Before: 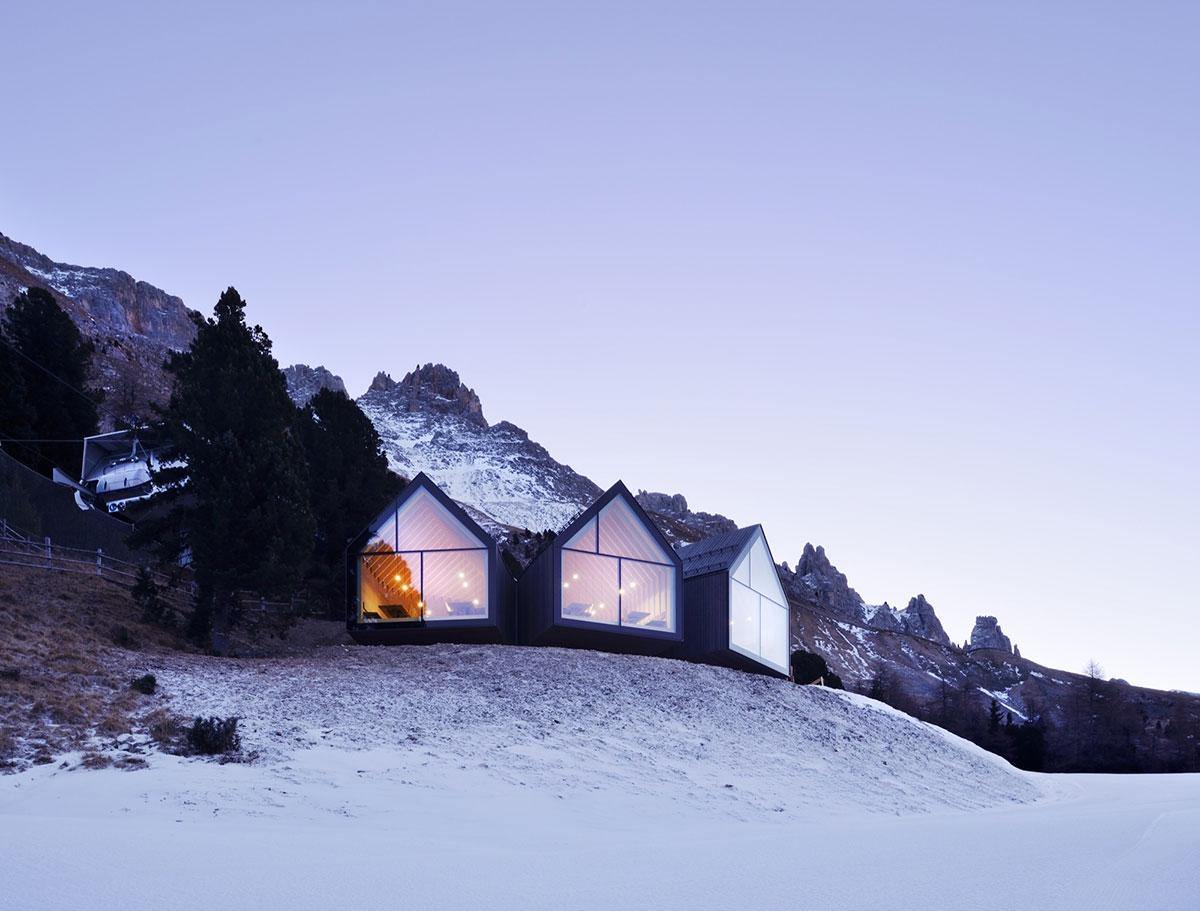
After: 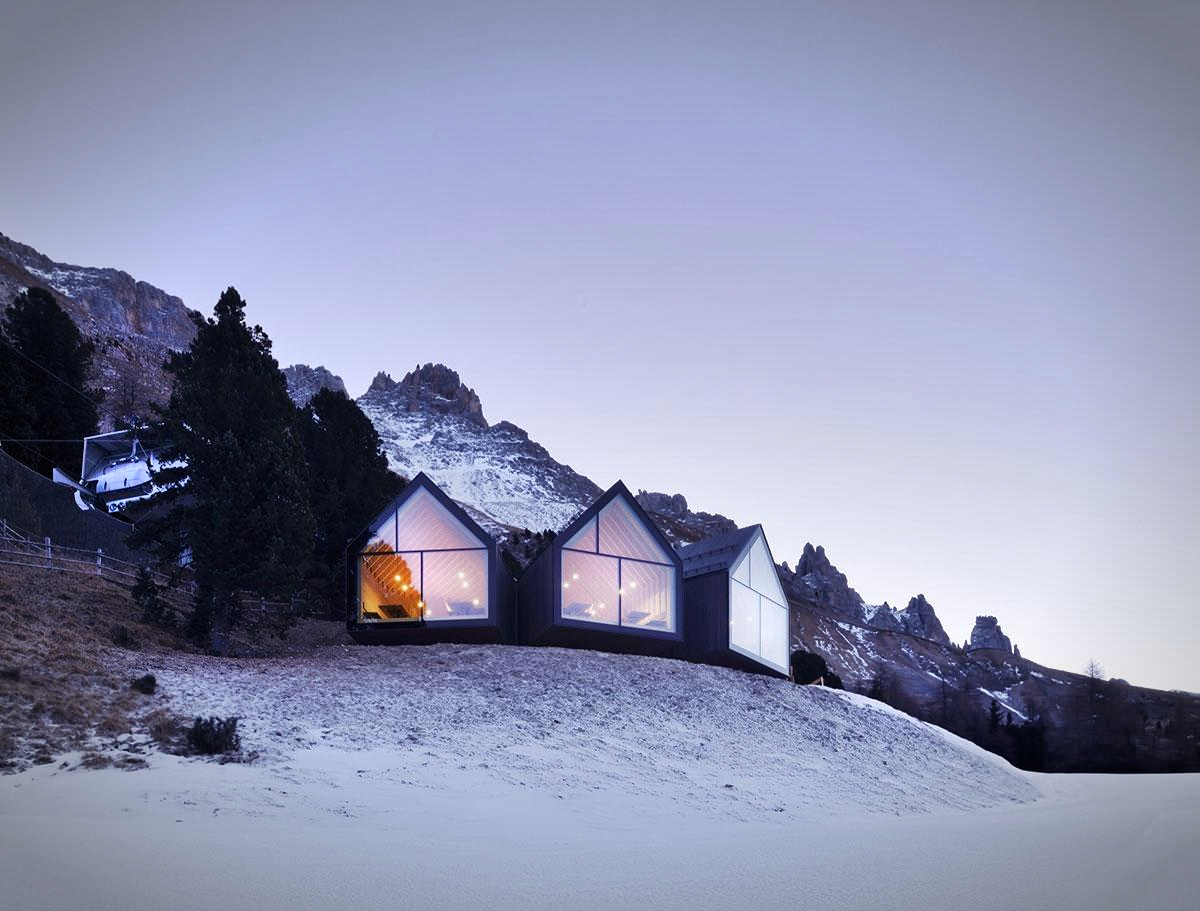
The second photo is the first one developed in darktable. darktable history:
shadows and highlights: highlights color adjustment 0%, low approximation 0.01, soften with gaussian
vignetting: automatic ratio true
